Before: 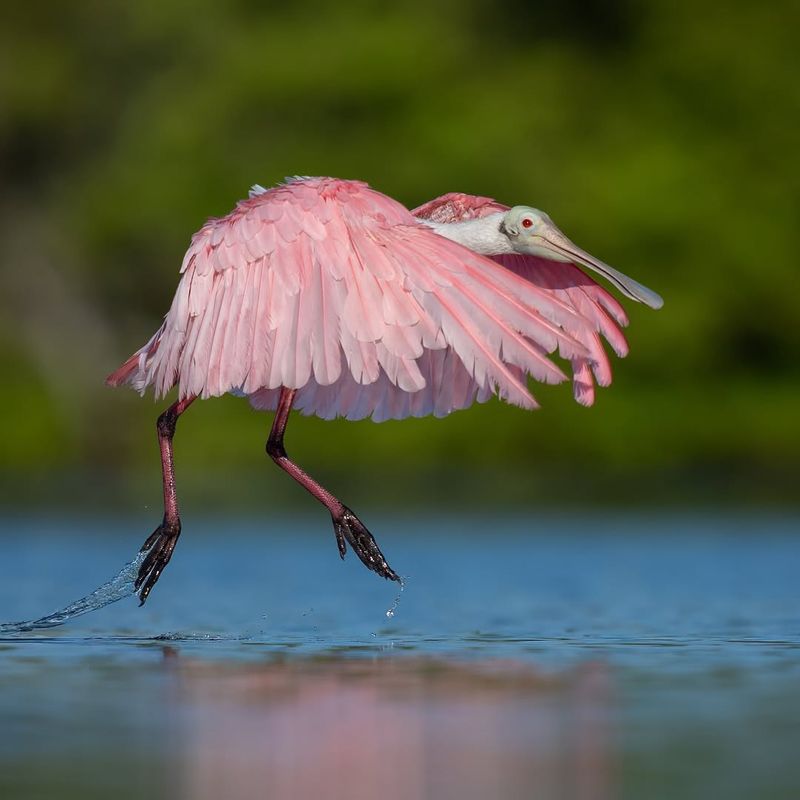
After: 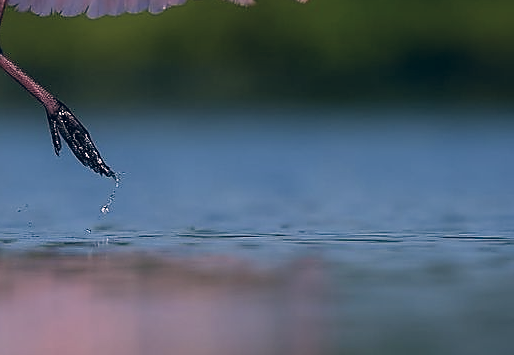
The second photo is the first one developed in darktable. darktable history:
sharpen: radius 1.37, amount 1.253, threshold 0.761
crop and rotate: left 35.677%, top 50.736%, bottom 4.807%
color correction: highlights a* 14.17, highlights b* 6.11, shadows a* -6.33, shadows b* -15.84, saturation 0.831
filmic rgb: middle gray luminance 21.87%, black relative exposure -14.01 EV, white relative exposure 2.97 EV, target black luminance 0%, hardness 8.84, latitude 60.04%, contrast 1.207, highlights saturation mix 5.92%, shadows ↔ highlights balance 42.15%
contrast equalizer: octaves 7, y [[0.528, 0.548, 0.563, 0.562, 0.546, 0.526], [0.55 ×6], [0 ×6], [0 ×6], [0 ×6]], mix -0.986
